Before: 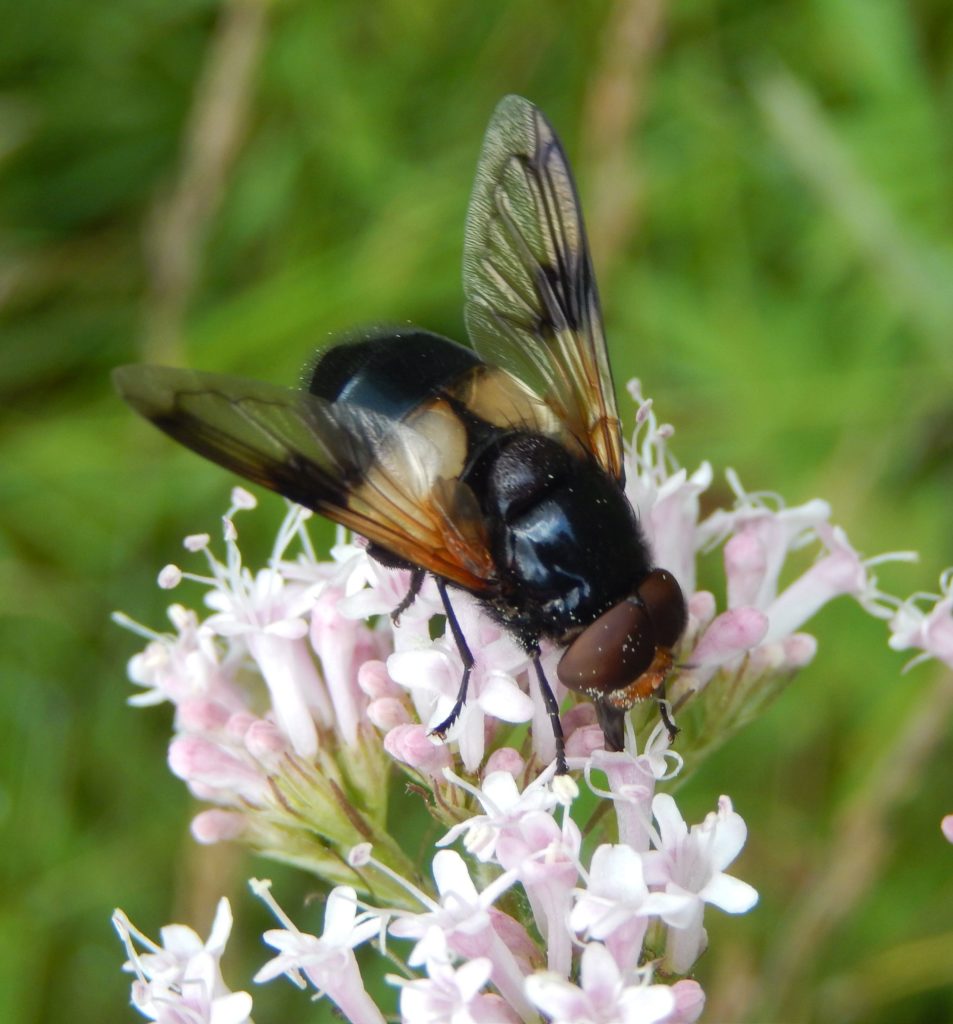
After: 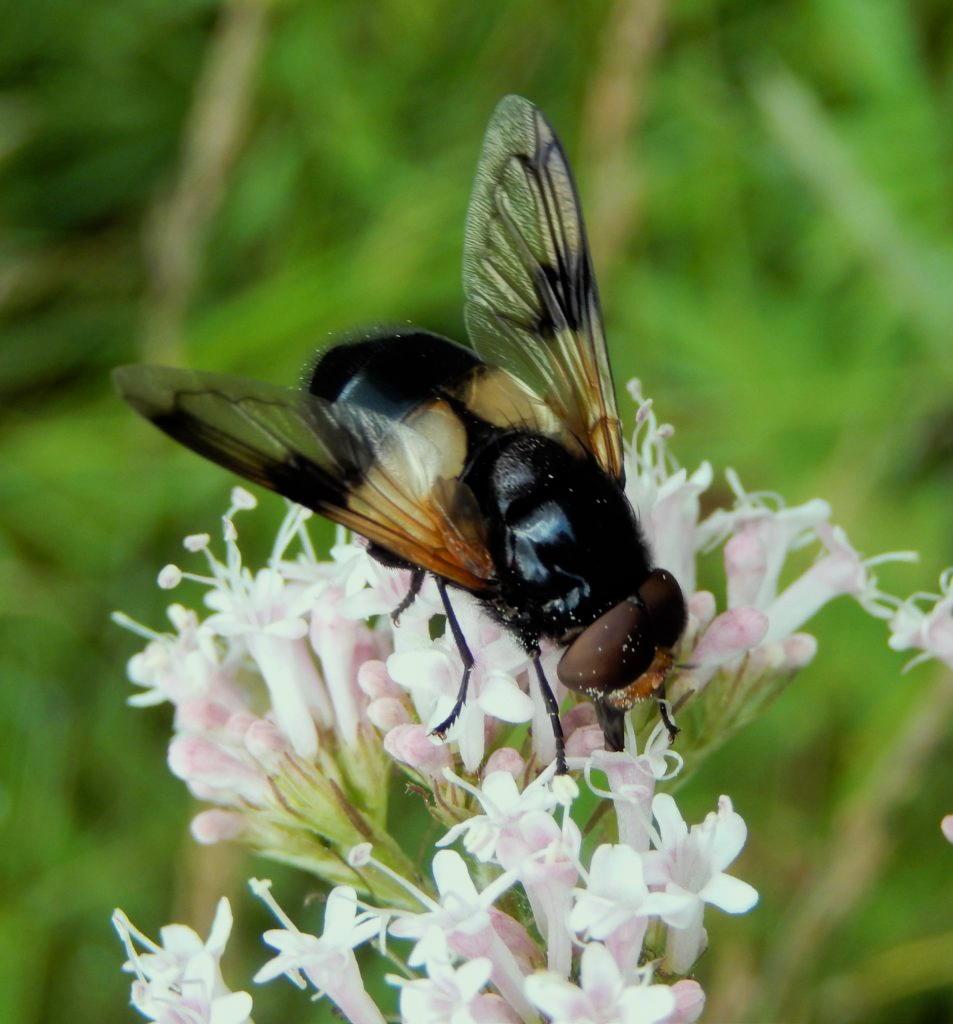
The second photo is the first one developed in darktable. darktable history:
white balance: red 1.009, blue 0.985
filmic rgb: black relative exposure -5.83 EV, white relative exposure 3.4 EV, hardness 3.68
color correction: highlights a* -8, highlights b* 3.1
tone curve: curves: ch0 [(0, 0) (0.266, 0.247) (0.741, 0.751) (1, 1)], color space Lab, linked channels, preserve colors none
